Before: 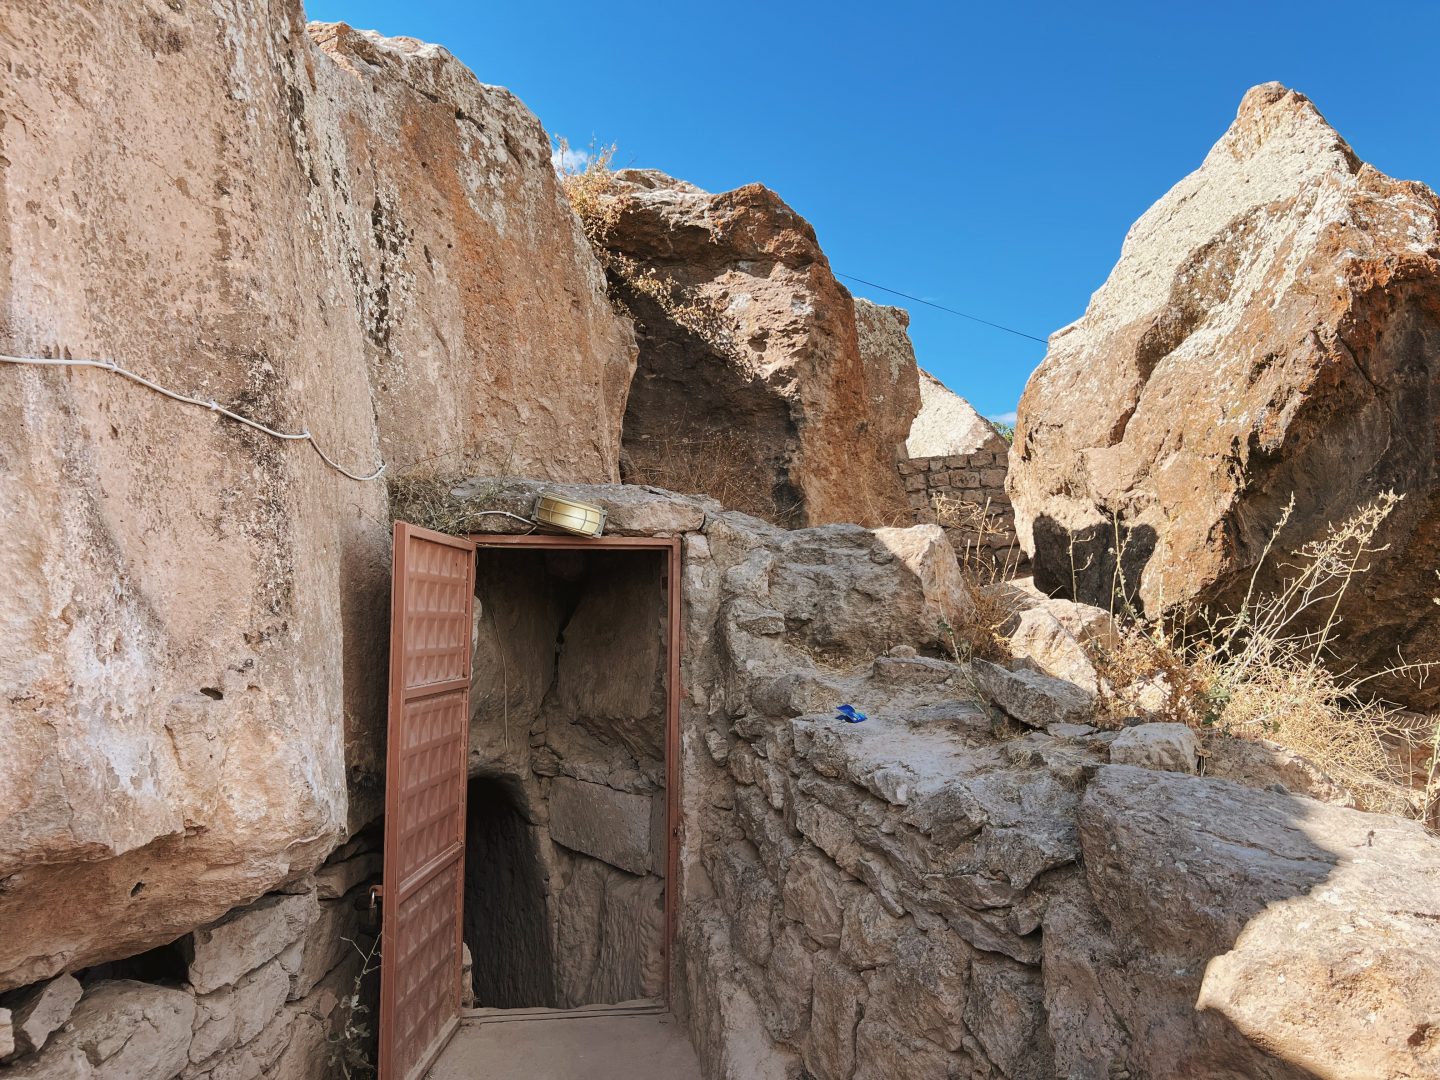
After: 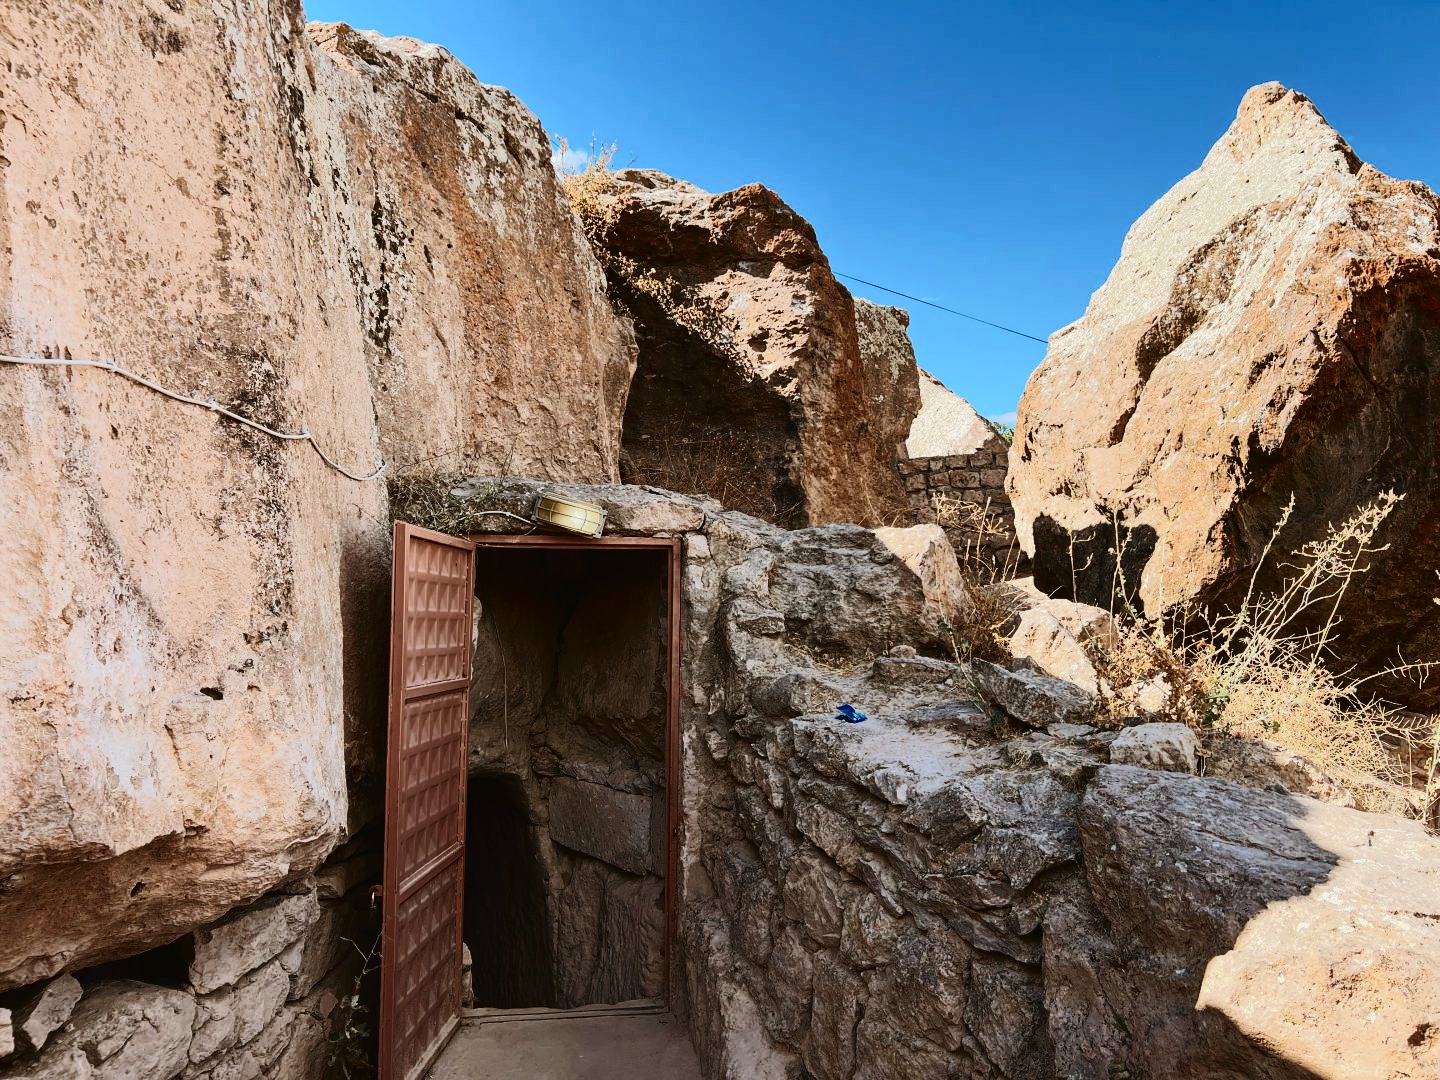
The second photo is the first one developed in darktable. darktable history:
tone curve: curves: ch0 [(0, 0) (0.003, 0.011) (0.011, 0.014) (0.025, 0.018) (0.044, 0.023) (0.069, 0.028) (0.1, 0.031) (0.136, 0.039) (0.177, 0.056) (0.224, 0.081) (0.277, 0.129) (0.335, 0.188) (0.399, 0.256) (0.468, 0.367) (0.543, 0.514) (0.623, 0.684) (0.709, 0.785) (0.801, 0.846) (0.898, 0.884) (1, 1)], color space Lab, independent channels, preserve colors none
velvia: strength 14.31%
